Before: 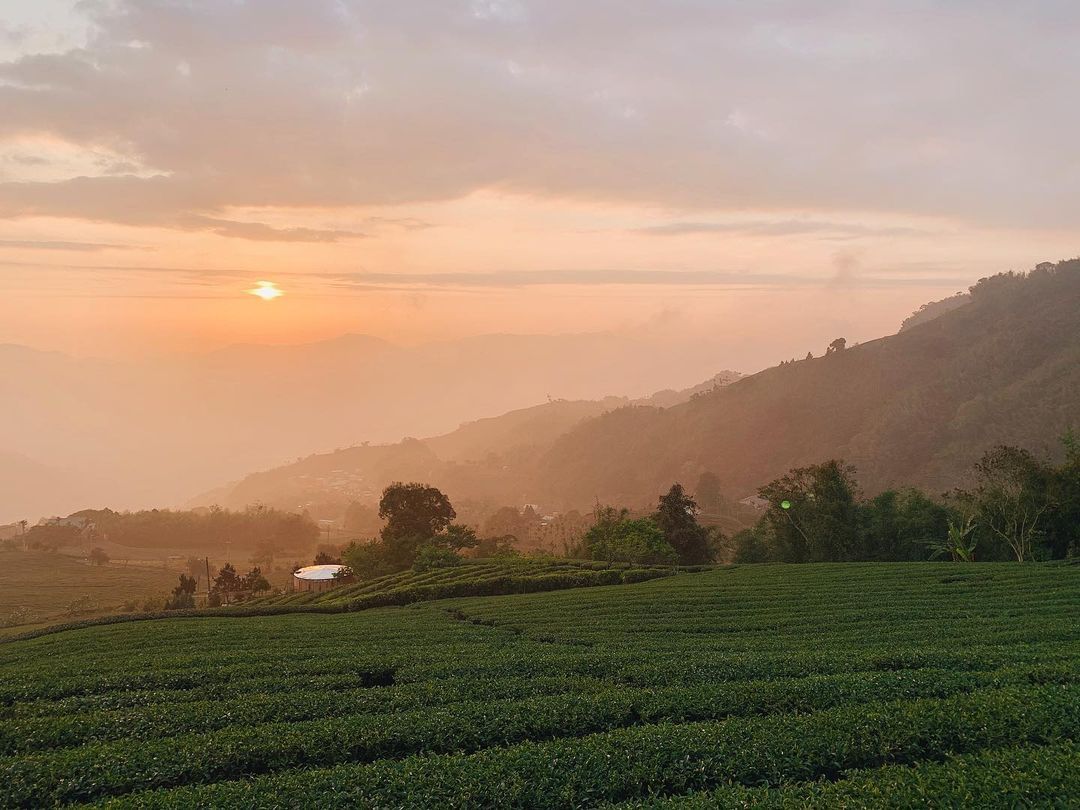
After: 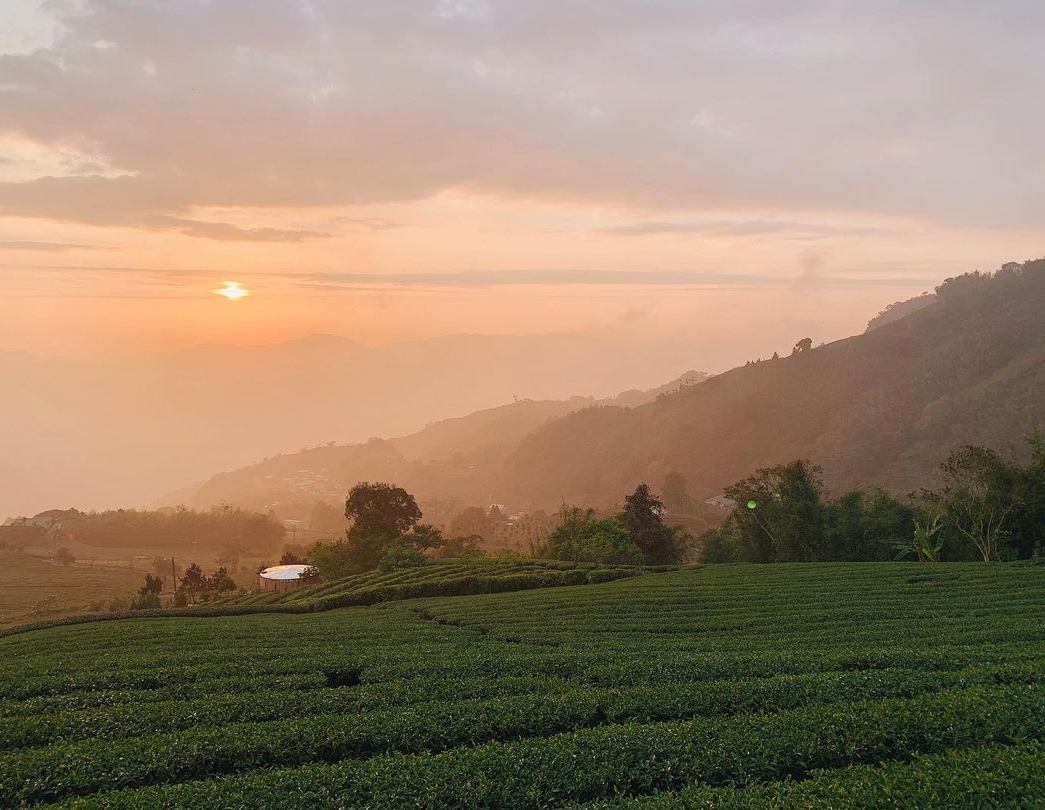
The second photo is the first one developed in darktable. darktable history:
levels: levels [0, 0.498, 1]
crop and rotate: left 3.238%
